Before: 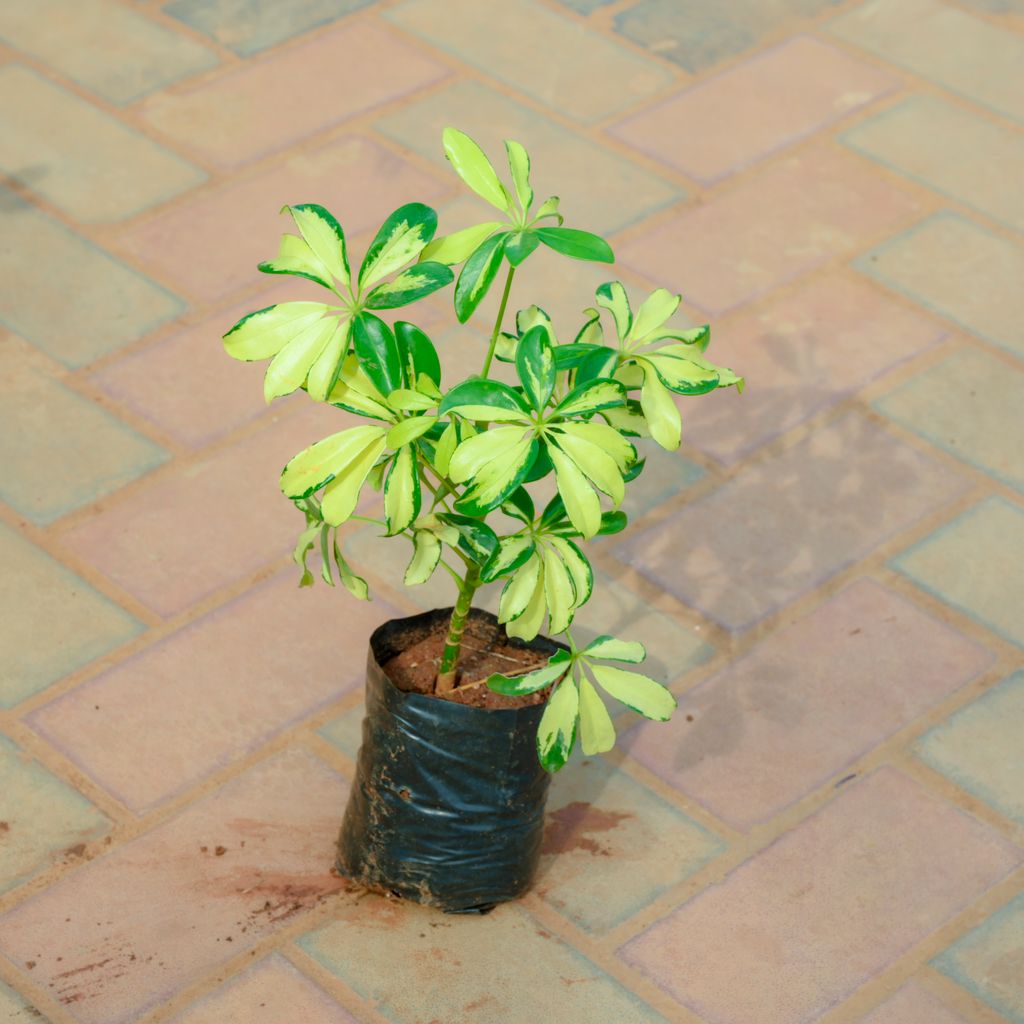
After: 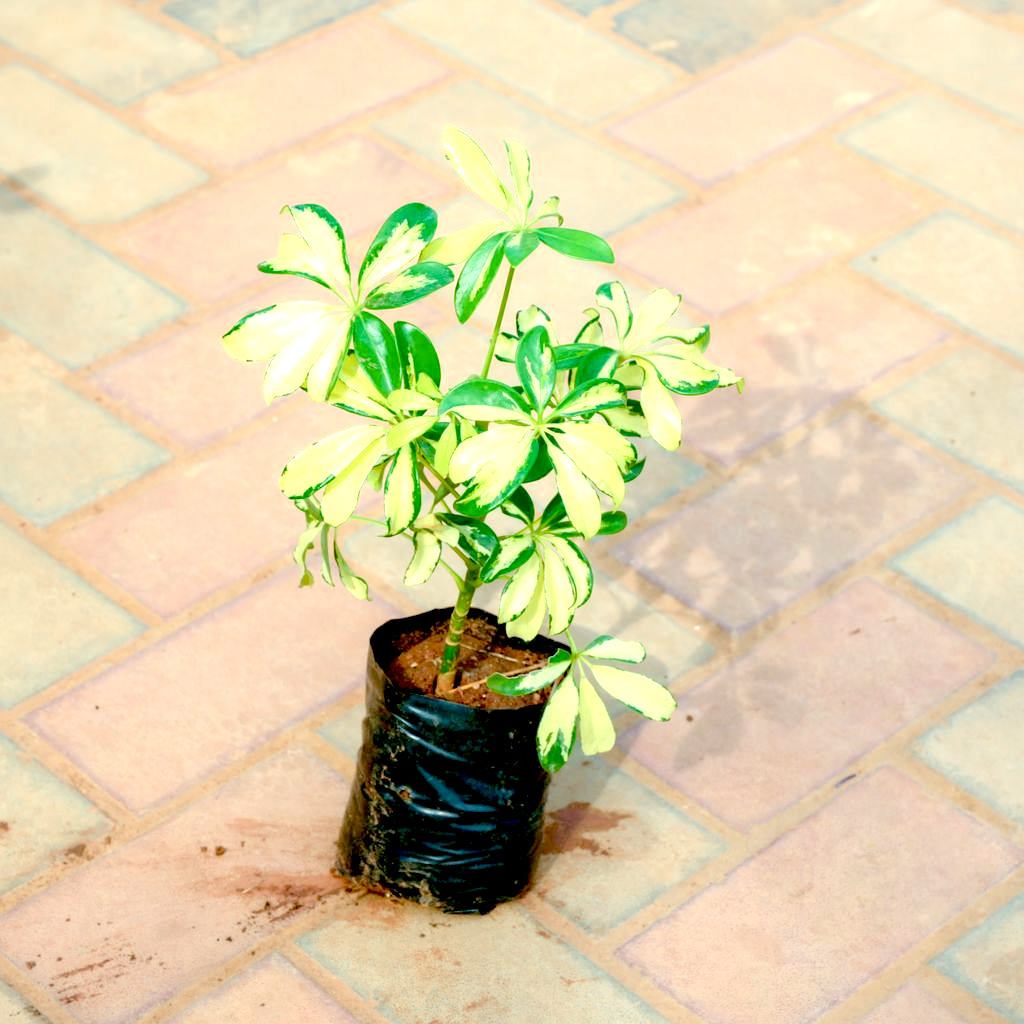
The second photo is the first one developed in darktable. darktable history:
color zones: curves: ch0 [(0, 0.5) (0.143, 0.5) (0.286, 0.5) (0.429, 0.504) (0.571, 0.5) (0.714, 0.509) (0.857, 0.5) (1, 0.5)]; ch1 [(0, 0.425) (0.143, 0.425) (0.286, 0.375) (0.429, 0.405) (0.571, 0.5) (0.714, 0.47) (0.857, 0.425) (1, 0.435)]; ch2 [(0, 0.5) (0.143, 0.5) (0.286, 0.5) (0.429, 0.517) (0.571, 0.5) (0.714, 0.51) (0.857, 0.5) (1, 0.5)]
exposure: black level correction 0.034, exposure 0.904 EV, compensate exposure bias true, compensate highlight preservation false
